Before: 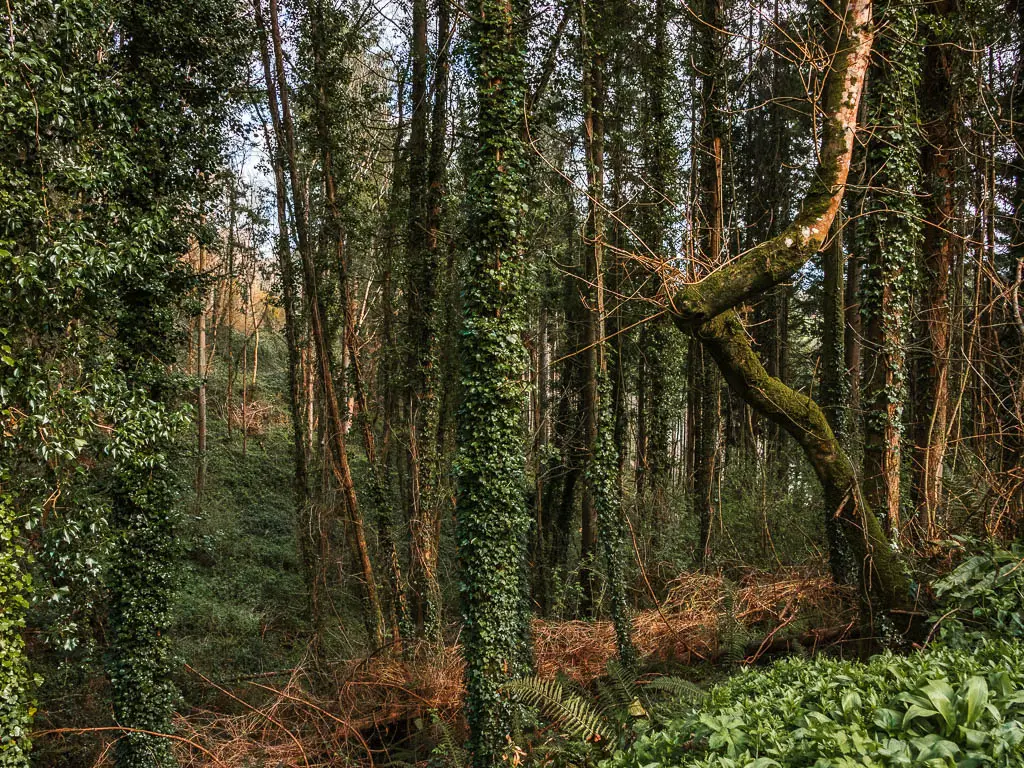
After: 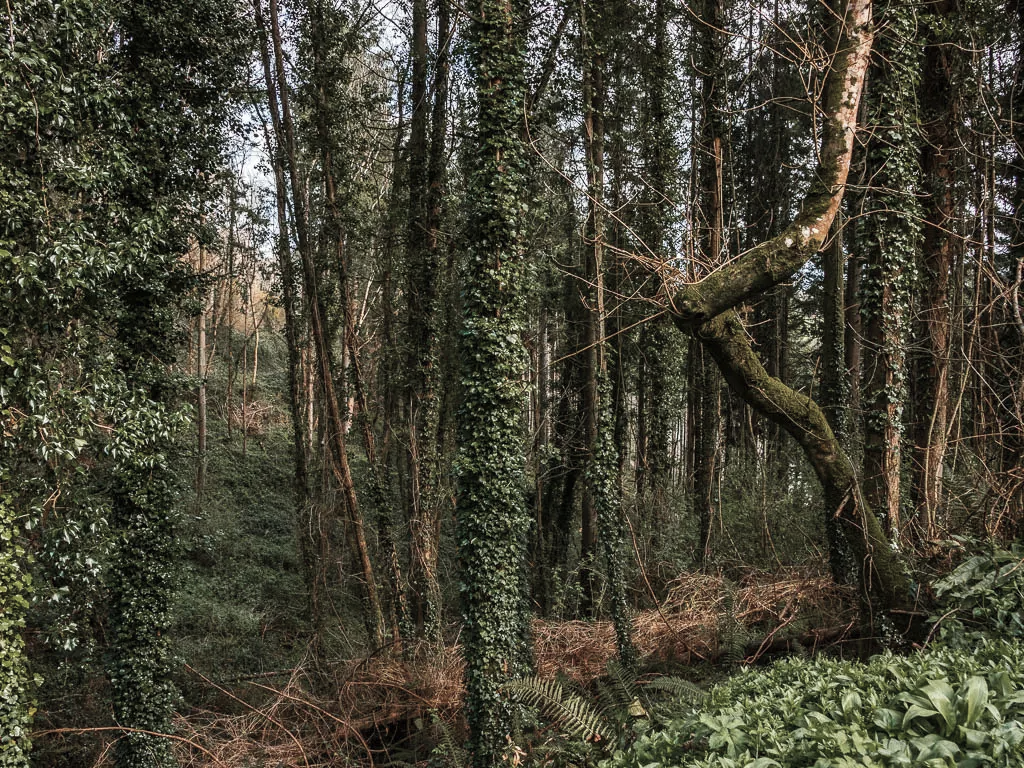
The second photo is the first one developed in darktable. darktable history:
color correction: highlights b* 0.04, saturation 0.607
